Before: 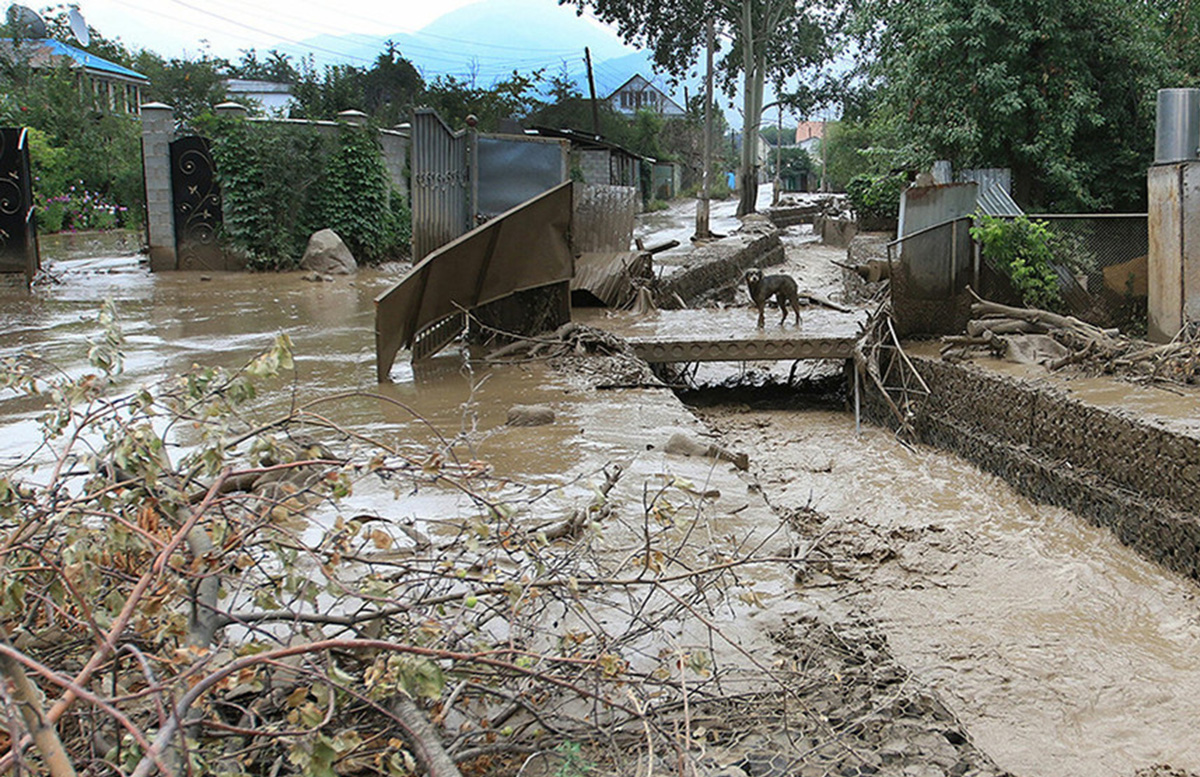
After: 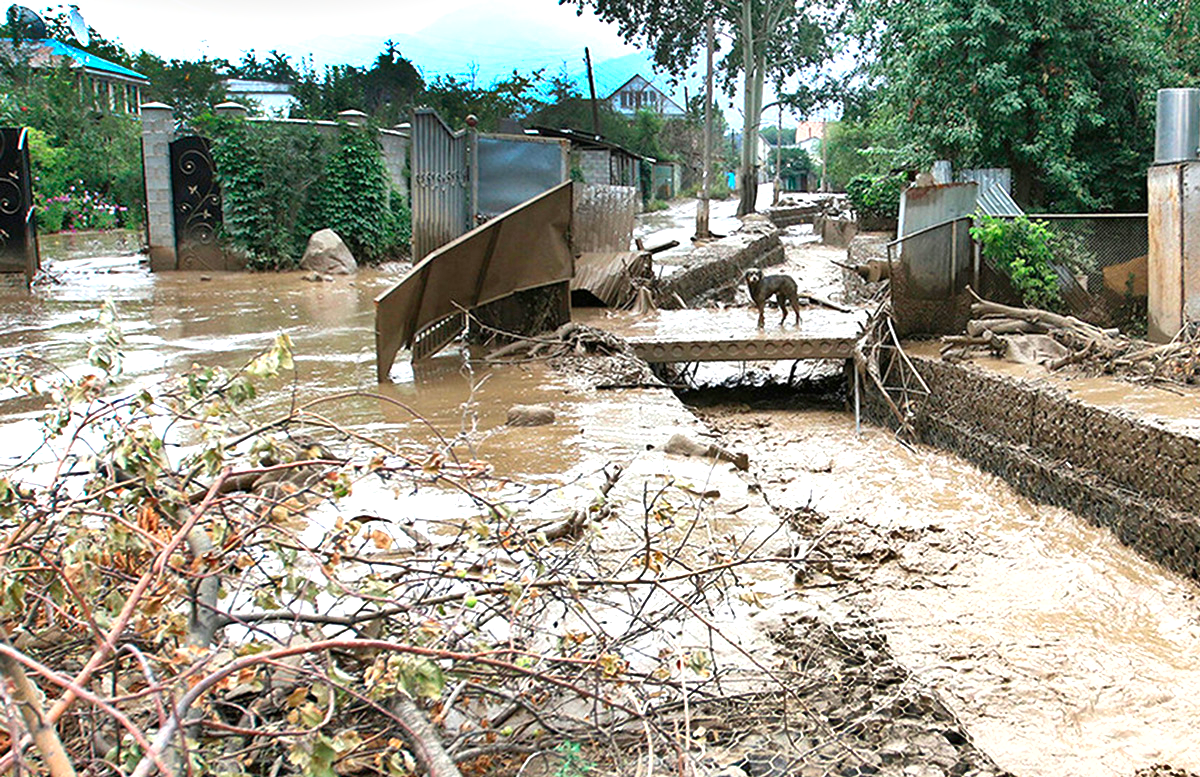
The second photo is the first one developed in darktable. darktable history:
exposure: exposure 1.001 EV, compensate highlight preservation false
shadows and highlights: soften with gaussian
